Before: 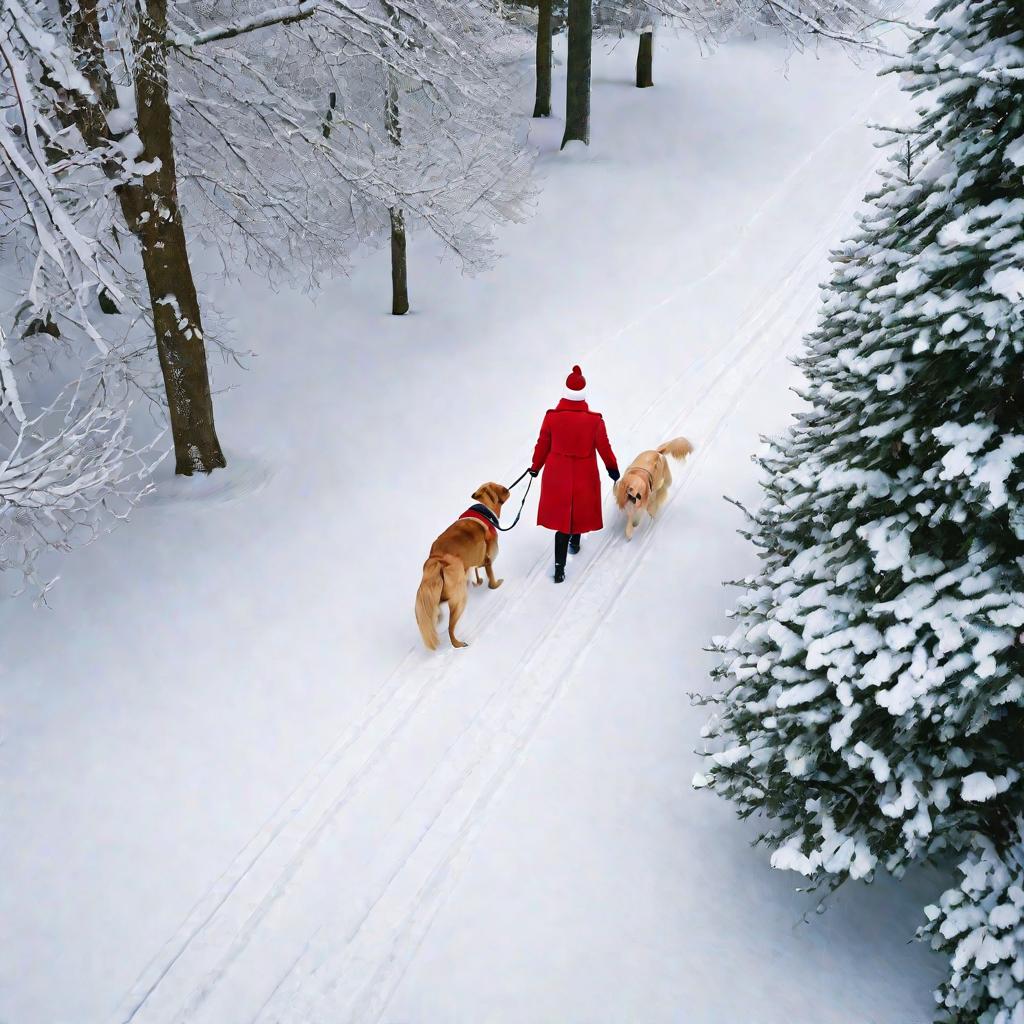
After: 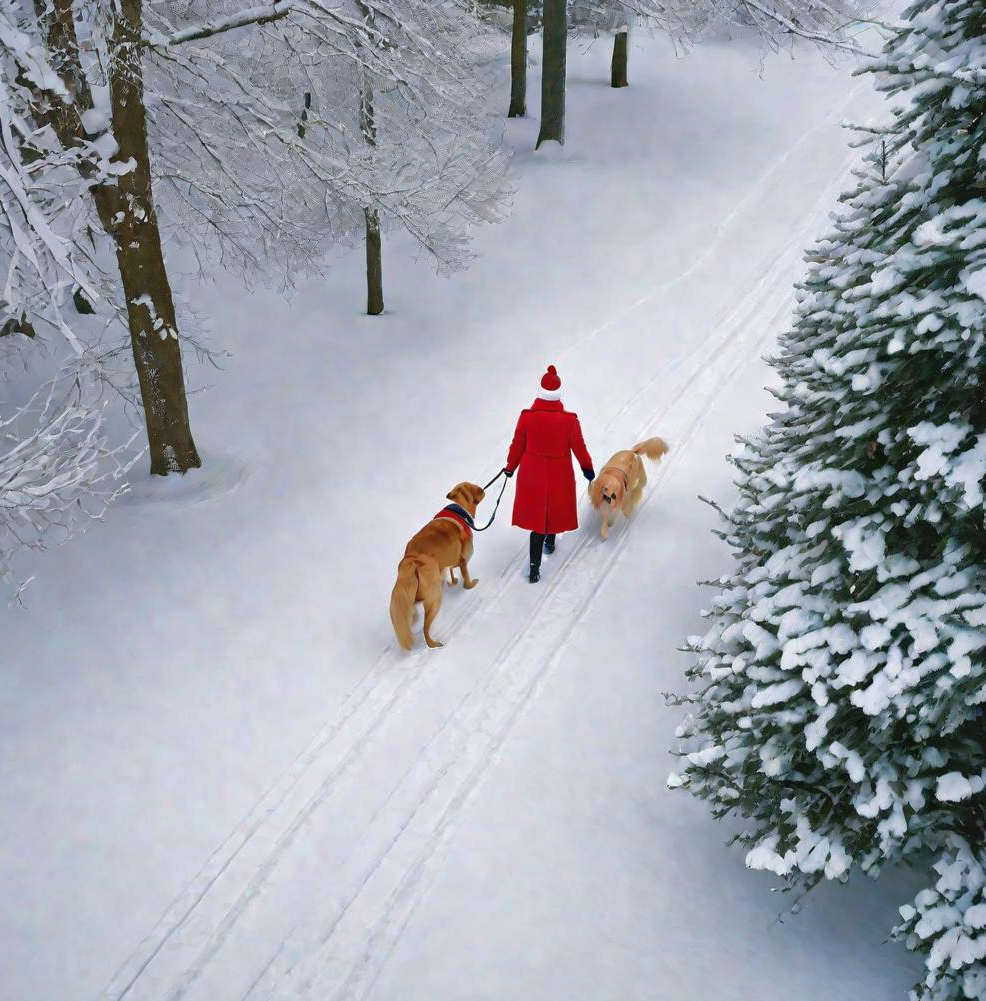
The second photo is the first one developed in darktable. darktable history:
crop and rotate: left 2.536%, right 1.107%, bottom 2.246%
tone equalizer: on, module defaults
shadows and highlights: on, module defaults
